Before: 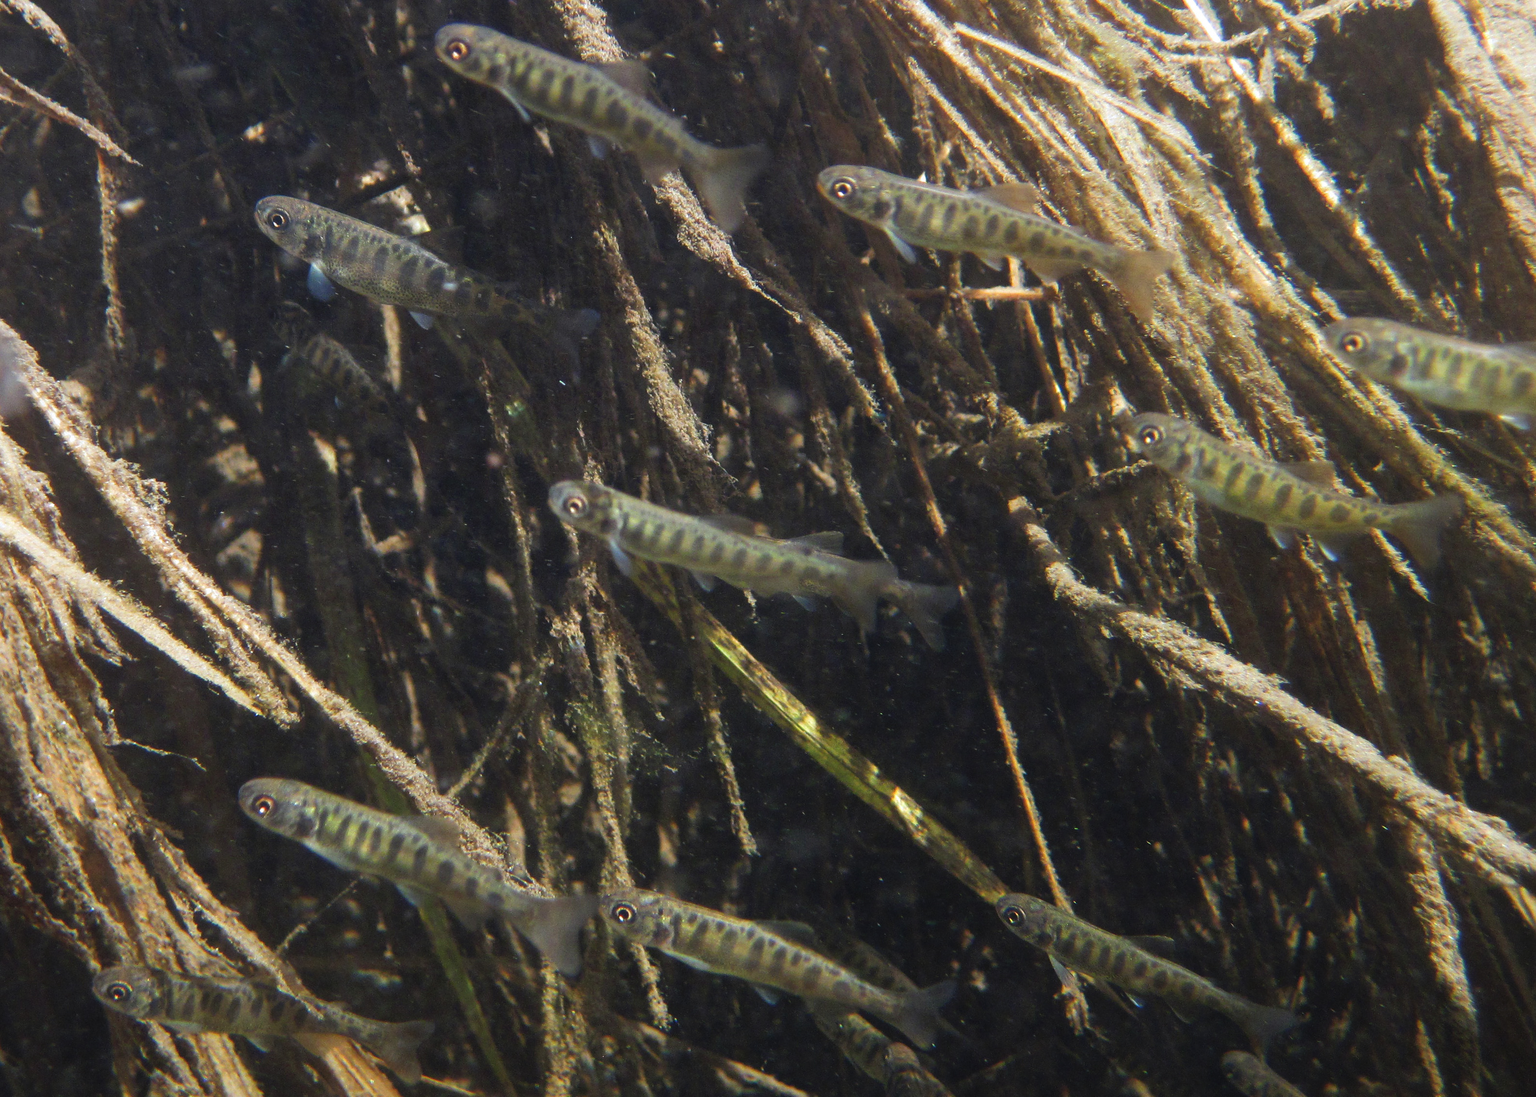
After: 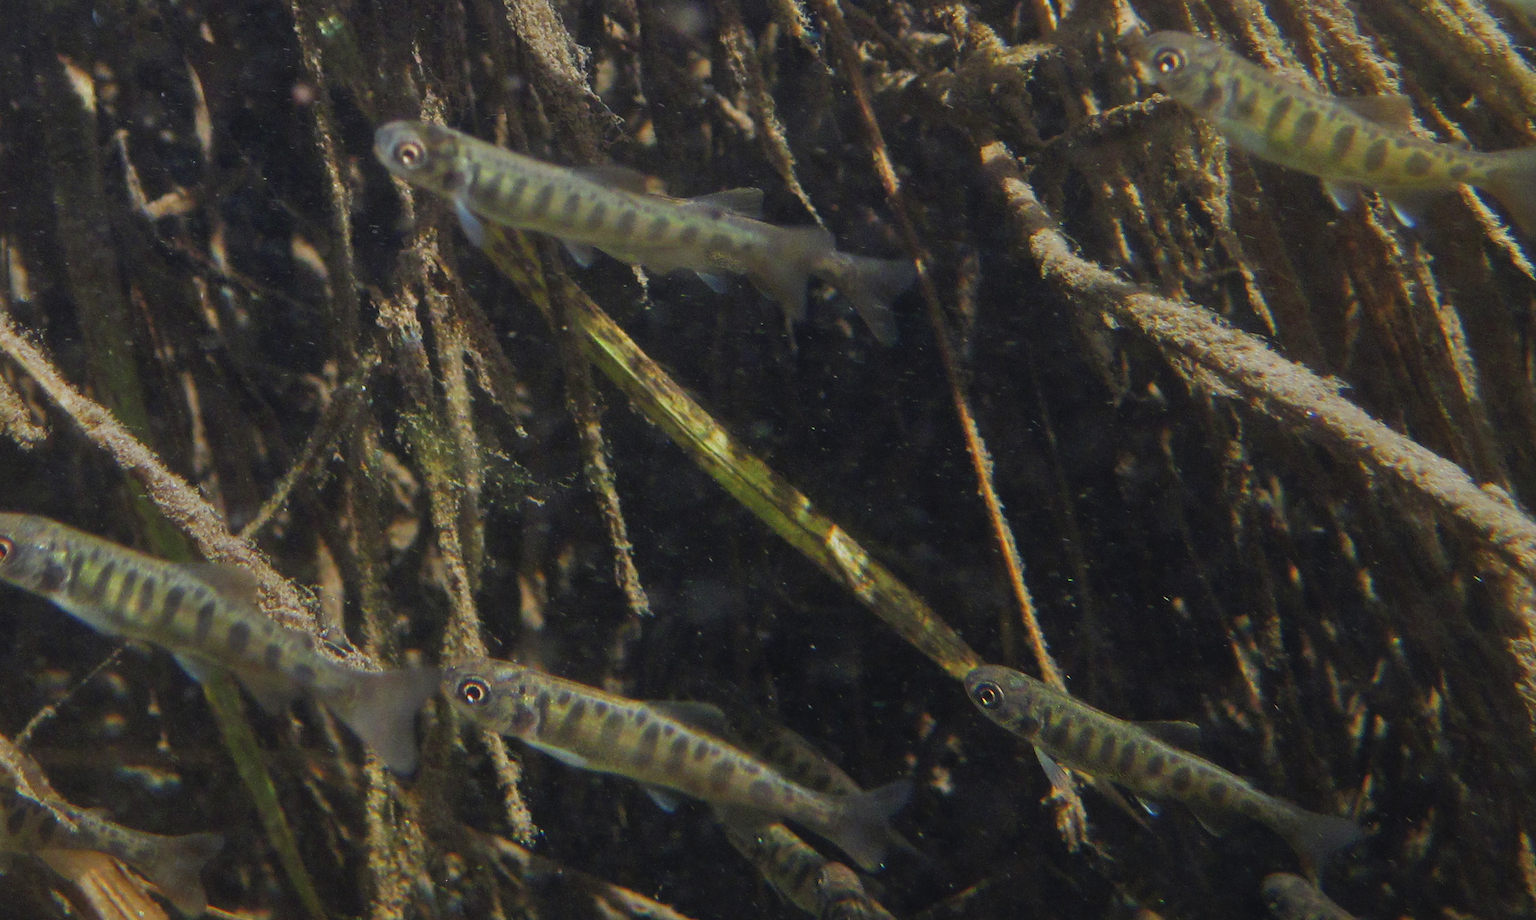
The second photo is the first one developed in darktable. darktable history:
tone equalizer: -8 EV -0.014 EV, -7 EV 0.012 EV, -6 EV -0.008 EV, -5 EV 0.007 EV, -4 EV -0.05 EV, -3 EV -0.239 EV, -2 EV -0.666 EV, -1 EV -0.995 EV, +0 EV -0.987 EV, mask exposure compensation -0.512 EV
crop and rotate: left 17.258%, top 35.513%, right 6.935%, bottom 0.858%
